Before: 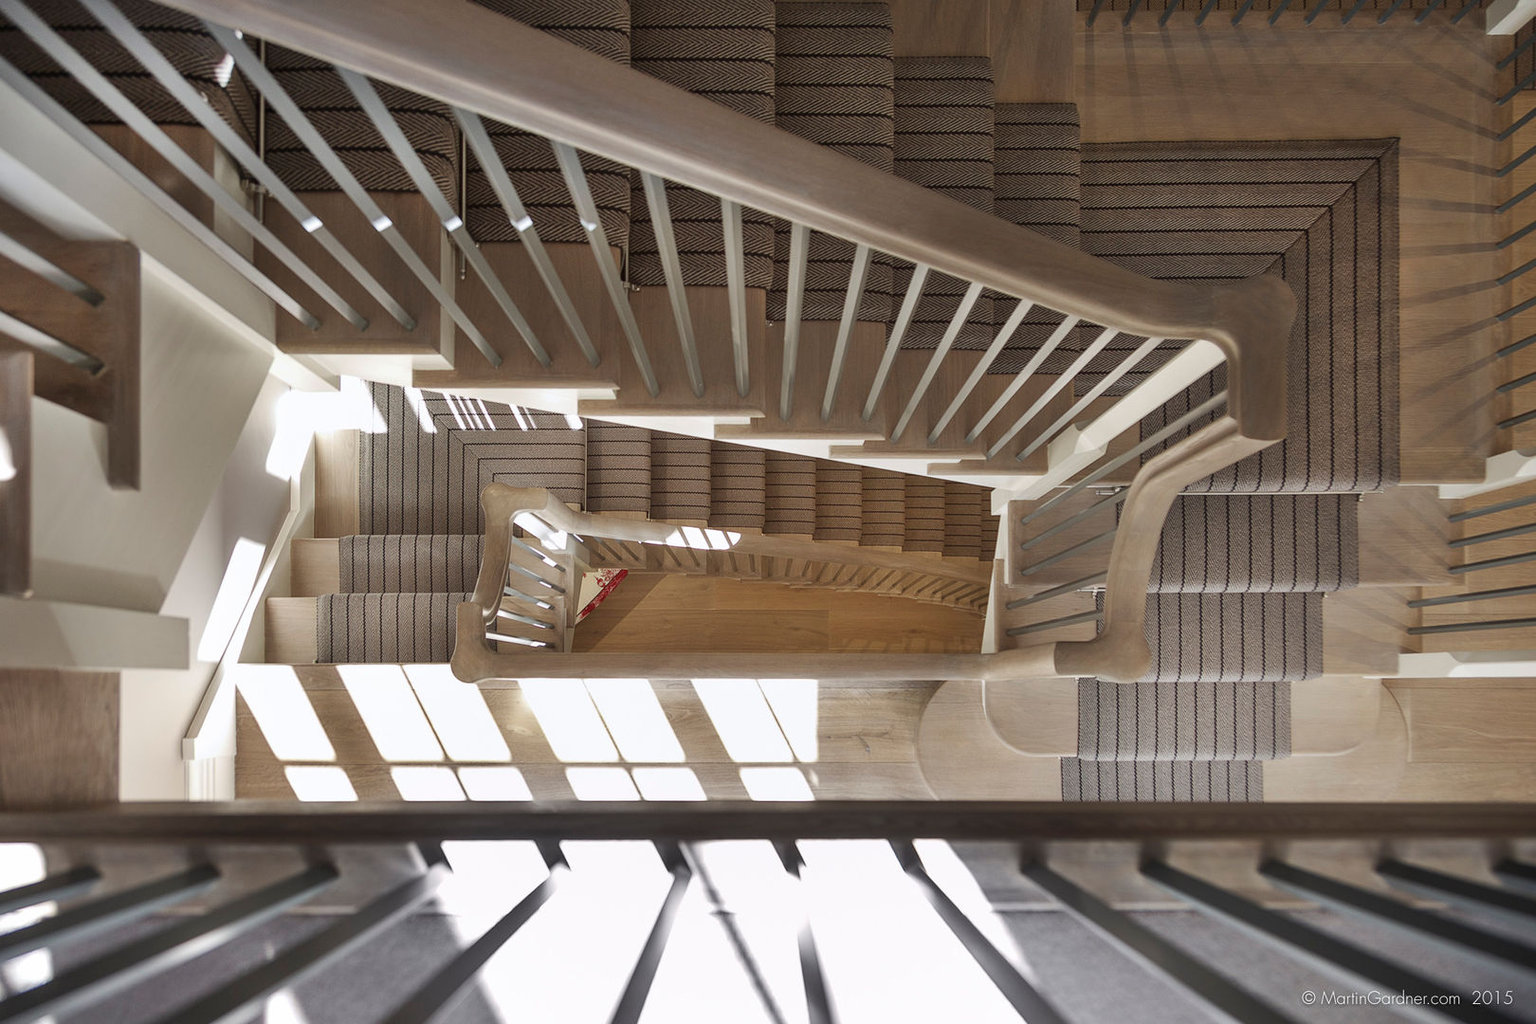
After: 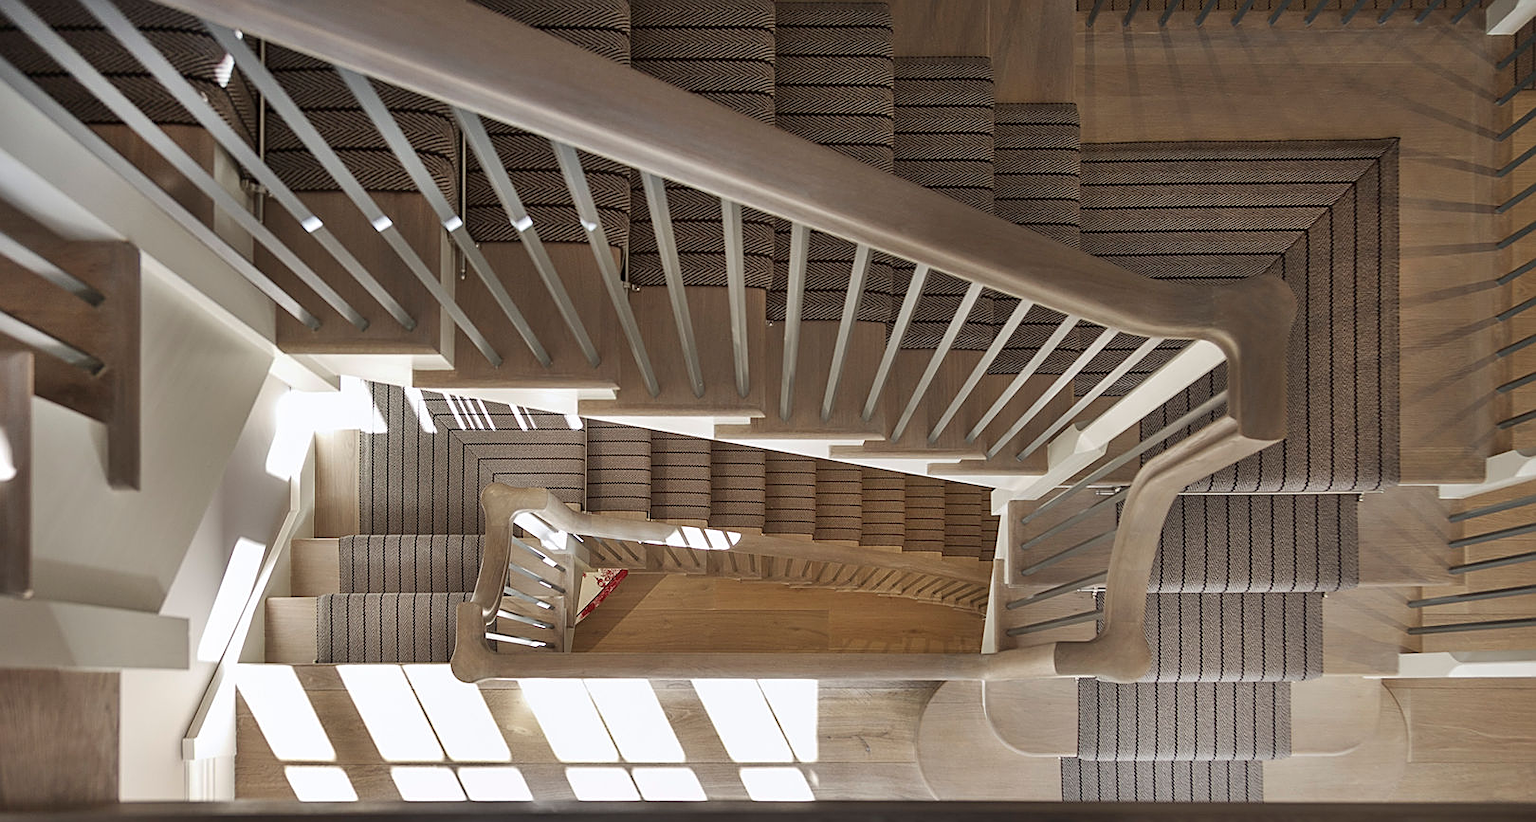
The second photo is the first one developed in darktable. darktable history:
crop: bottom 19.6%
sharpen: on, module defaults
